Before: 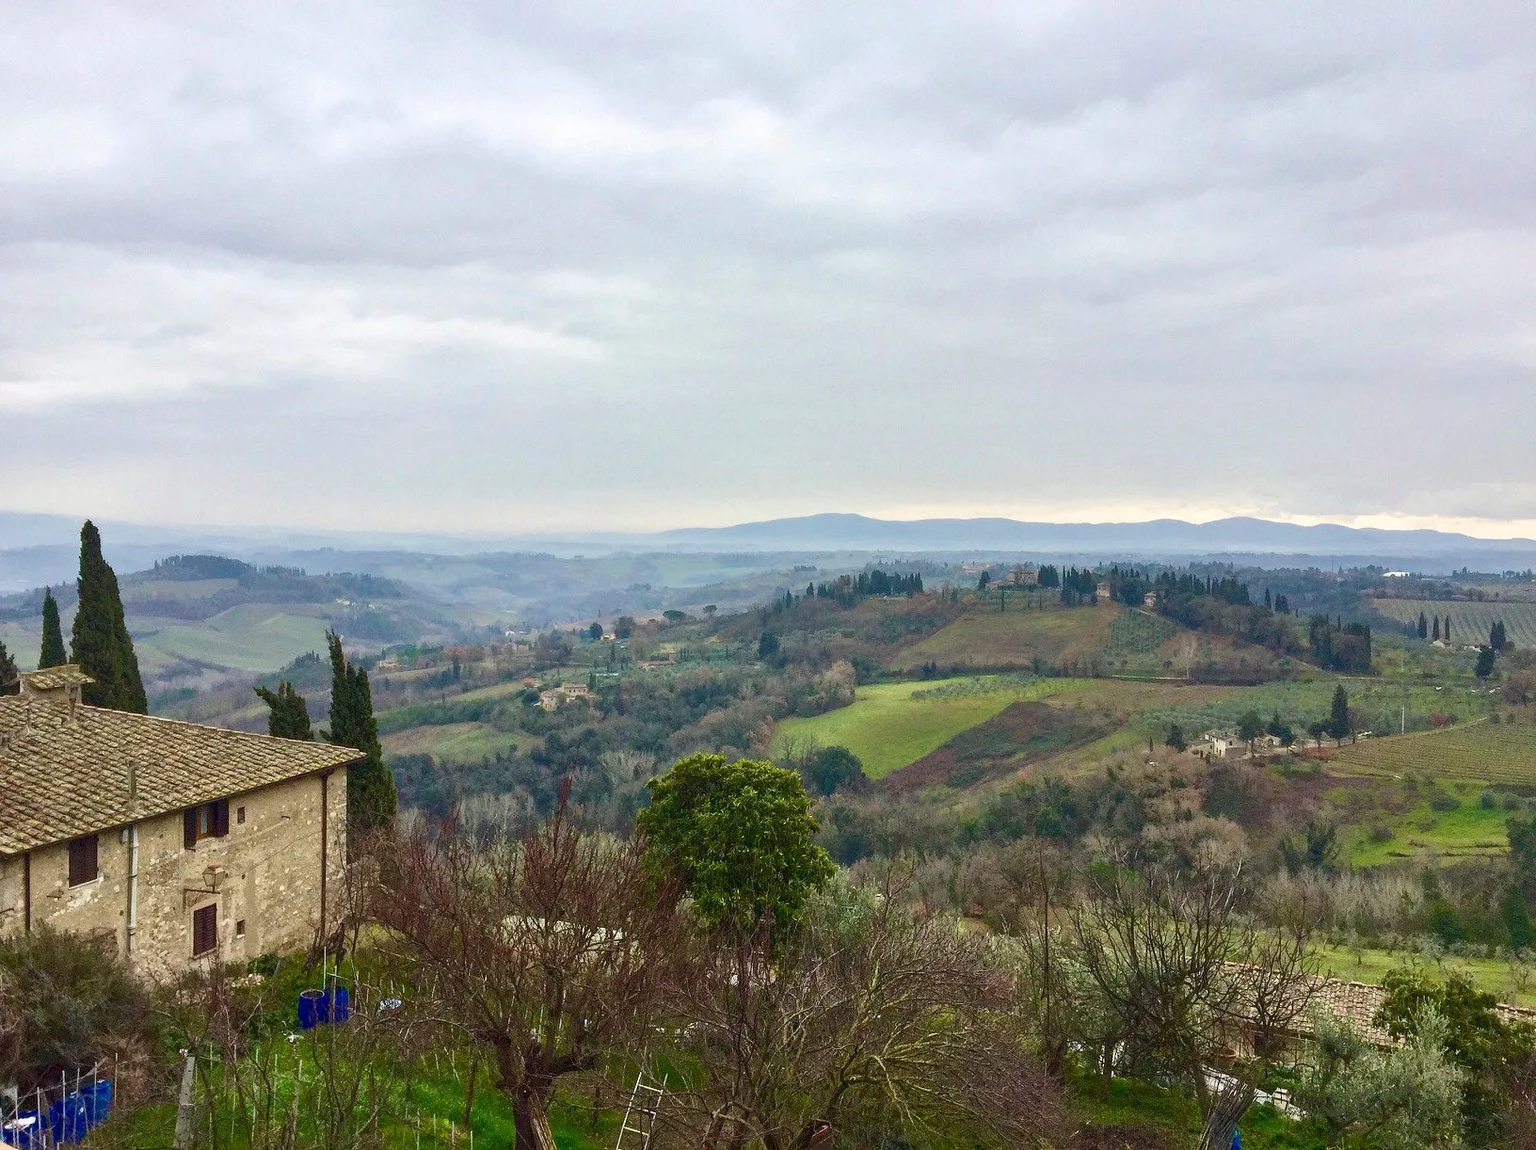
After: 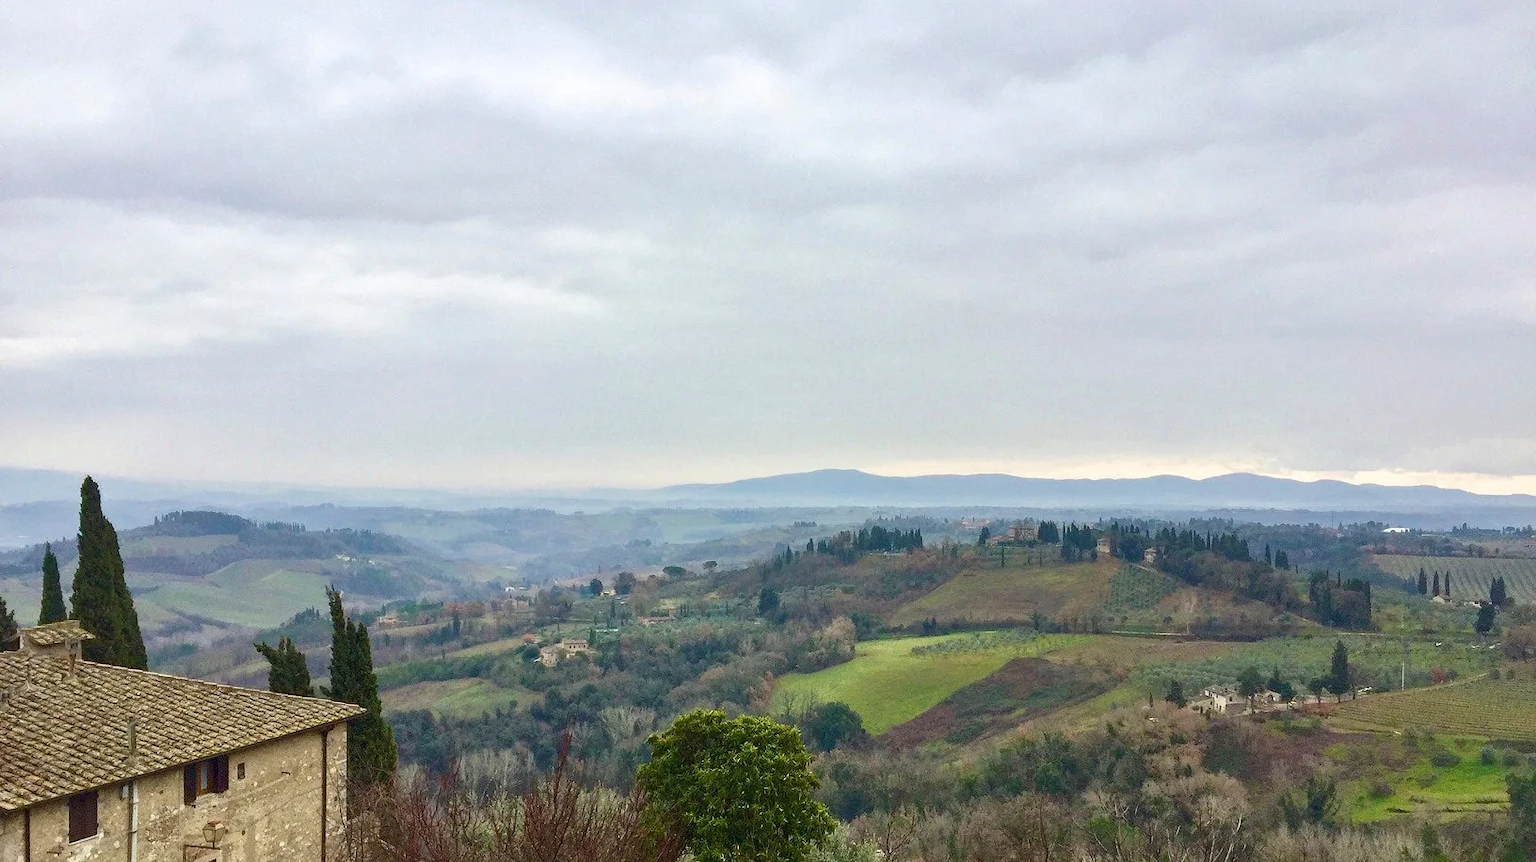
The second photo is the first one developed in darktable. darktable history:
white balance: emerald 1
crop: top 3.857%, bottom 21.132%
